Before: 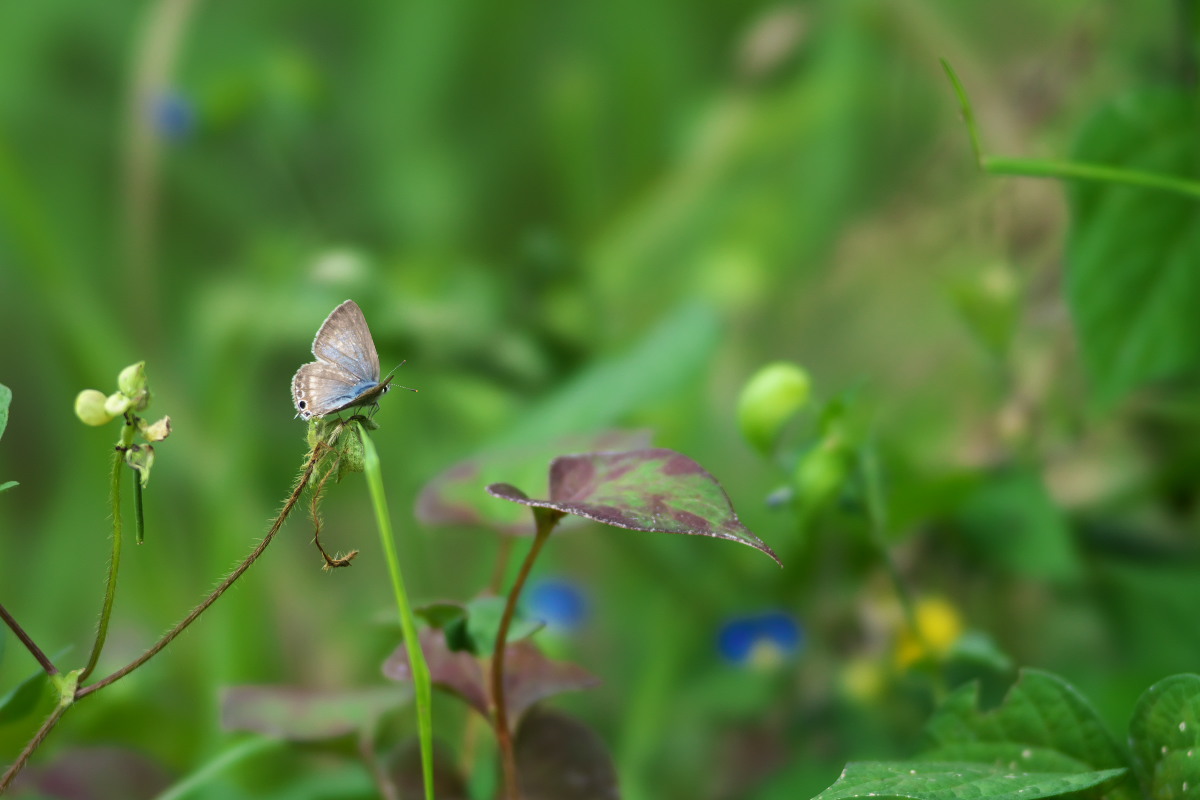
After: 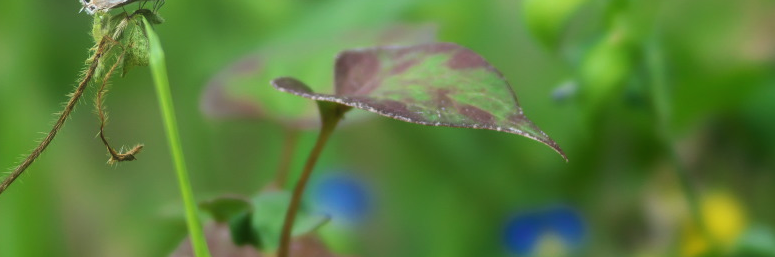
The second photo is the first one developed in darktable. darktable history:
crop: left 17.965%, top 50.844%, right 17.414%, bottom 16.917%
haze removal: strength -0.108, compatibility mode true, adaptive false
